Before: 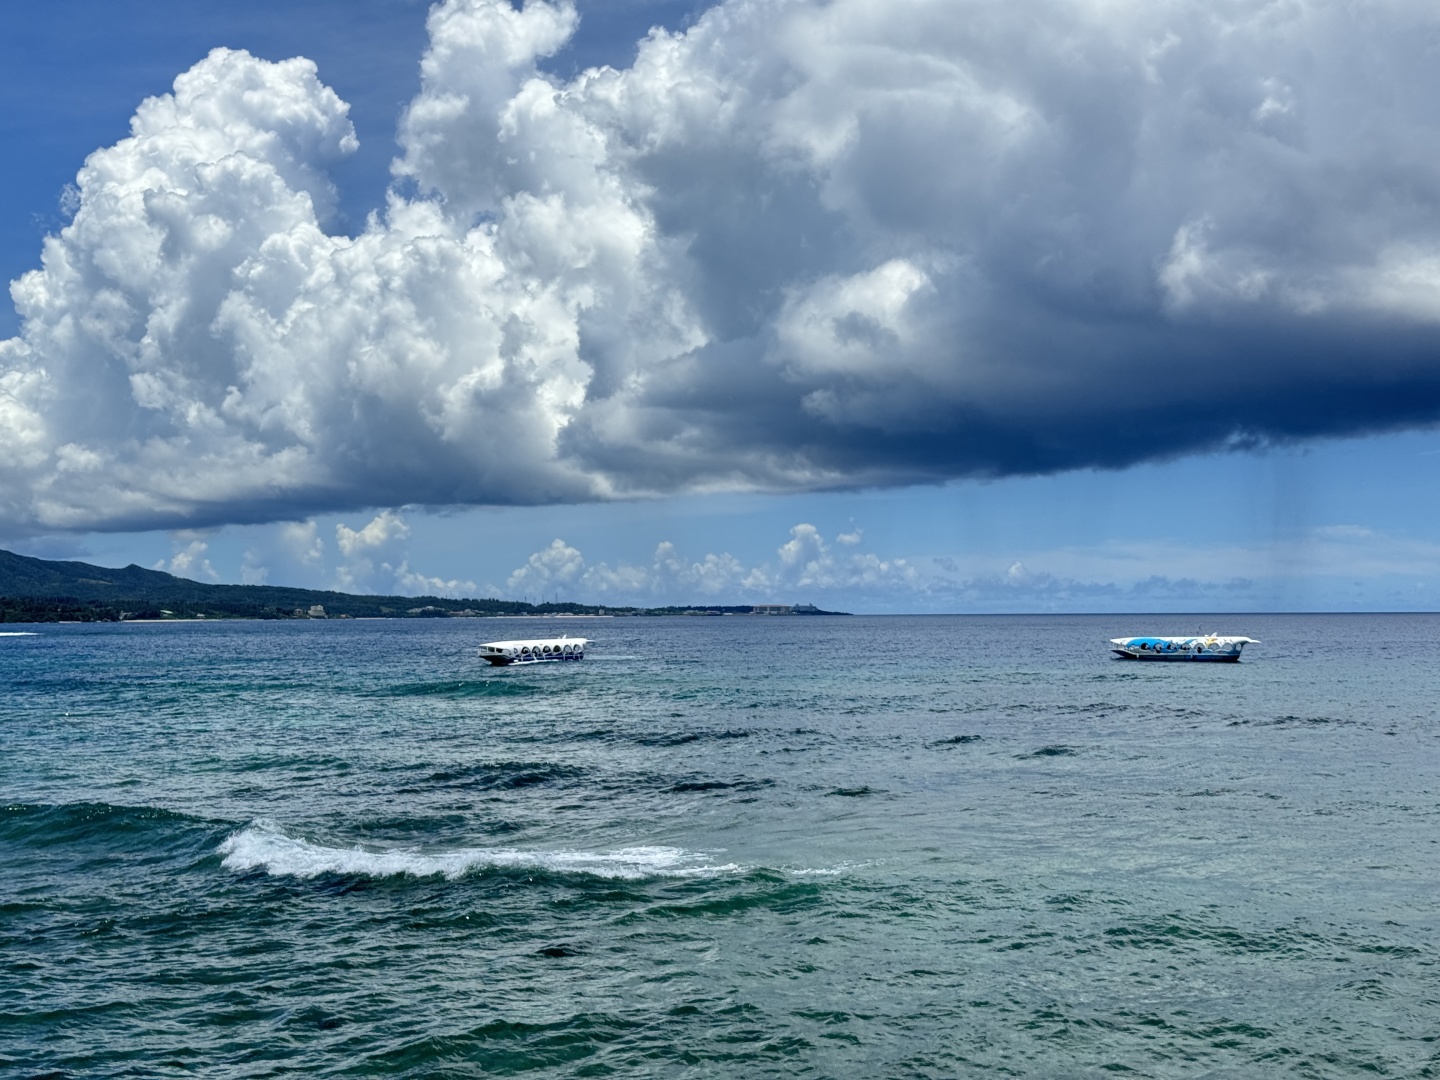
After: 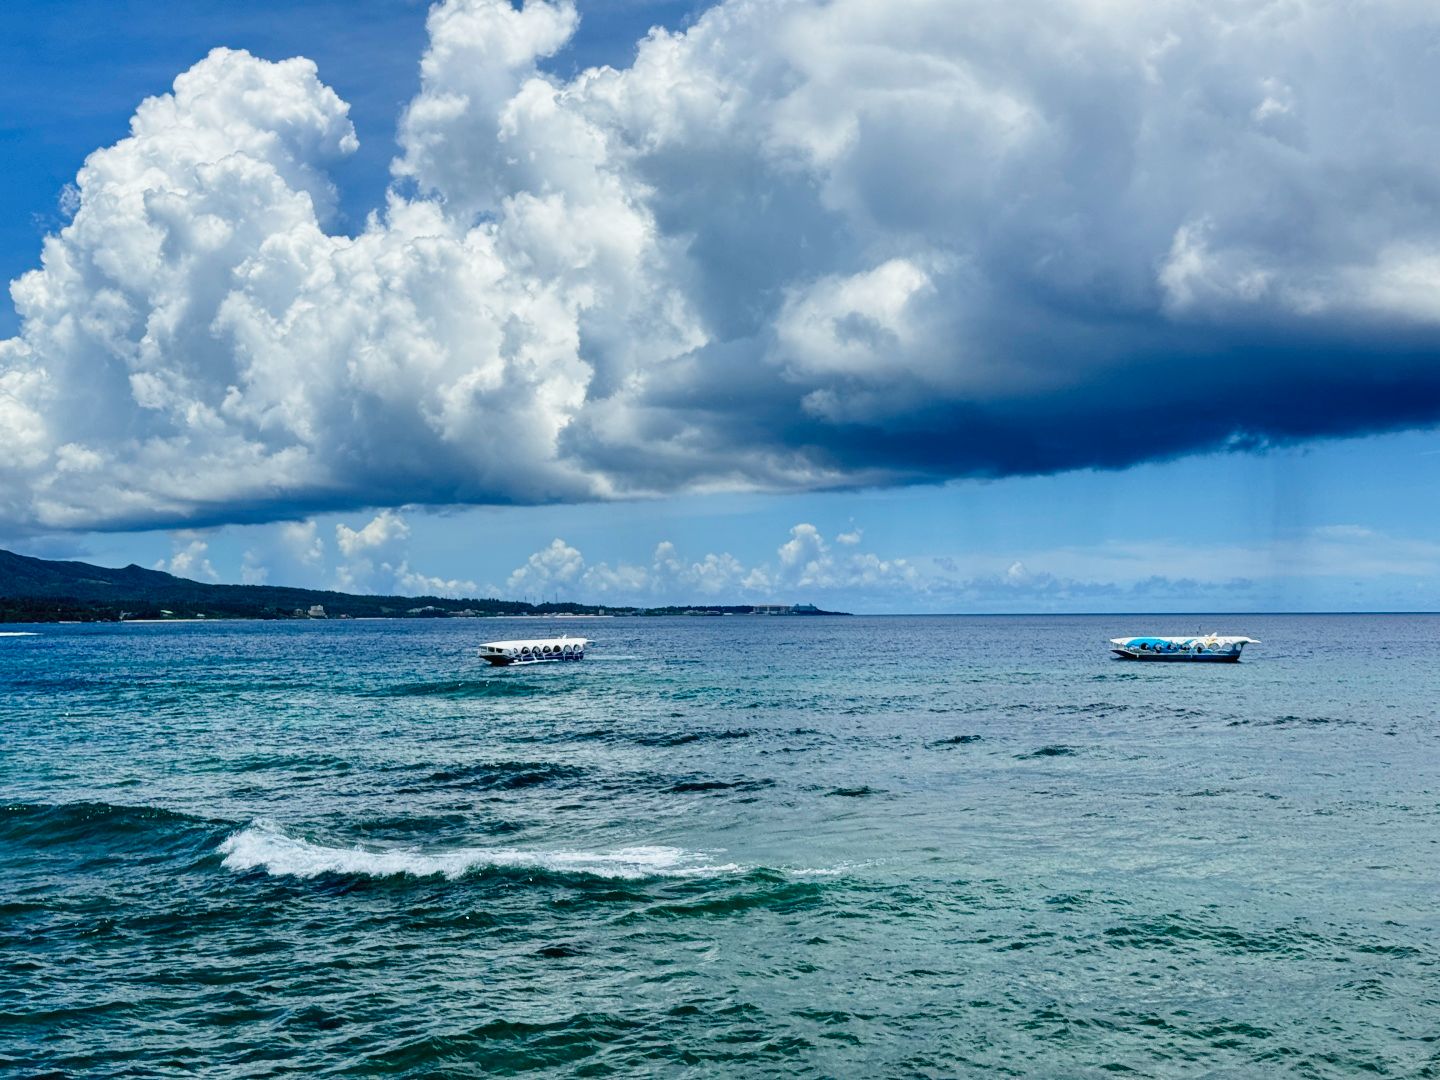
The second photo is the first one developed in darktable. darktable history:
tone curve: curves: ch0 [(0, 0.011) (0.139, 0.106) (0.295, 0.271) (0.499, 0.523) (0.739, 0.782) (0.857, 0.879) (1, 0.967)]; ch1 [(0, 0) (0.291, 0.229) (0.394, 0.365) (0.469, 0.456) (0.495, 0.497) (0.524, 0.53) (0.588, 0.62) (0.725, 0.779) (1, 1)]; ch2 [(0, 0) (0.125, 0.089) (0.35, 0.317) (0.437, 0.42) (0.502, 0.499) (0.537, 0.551) (0.613, 0.636) (1, 1)], preserve colors none
